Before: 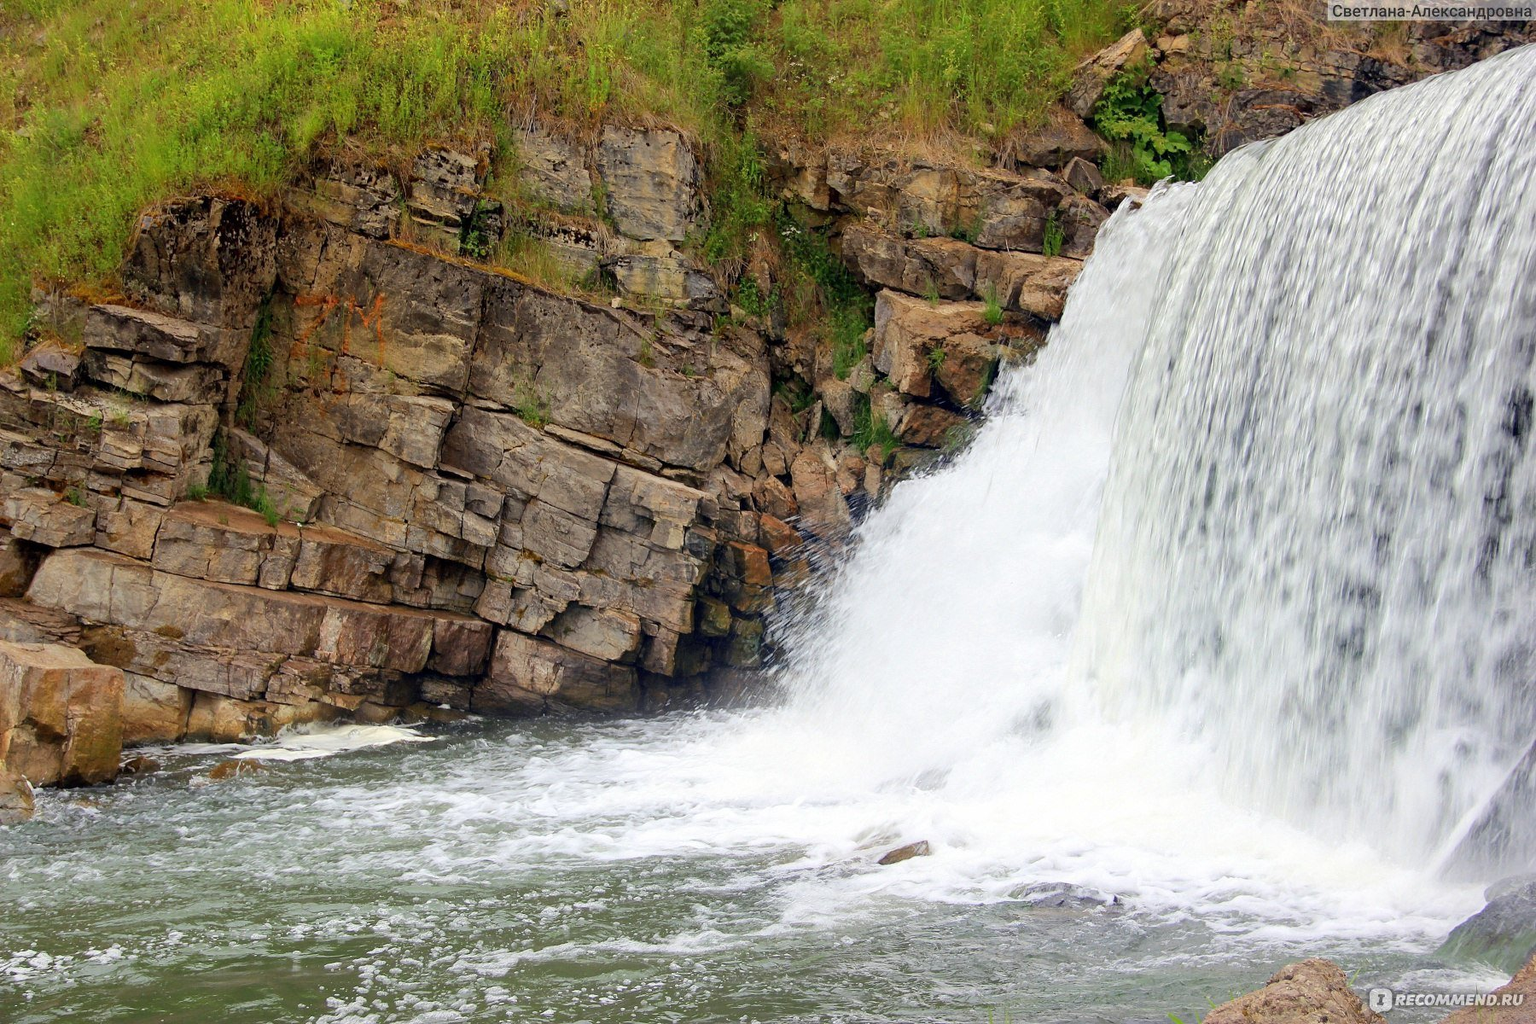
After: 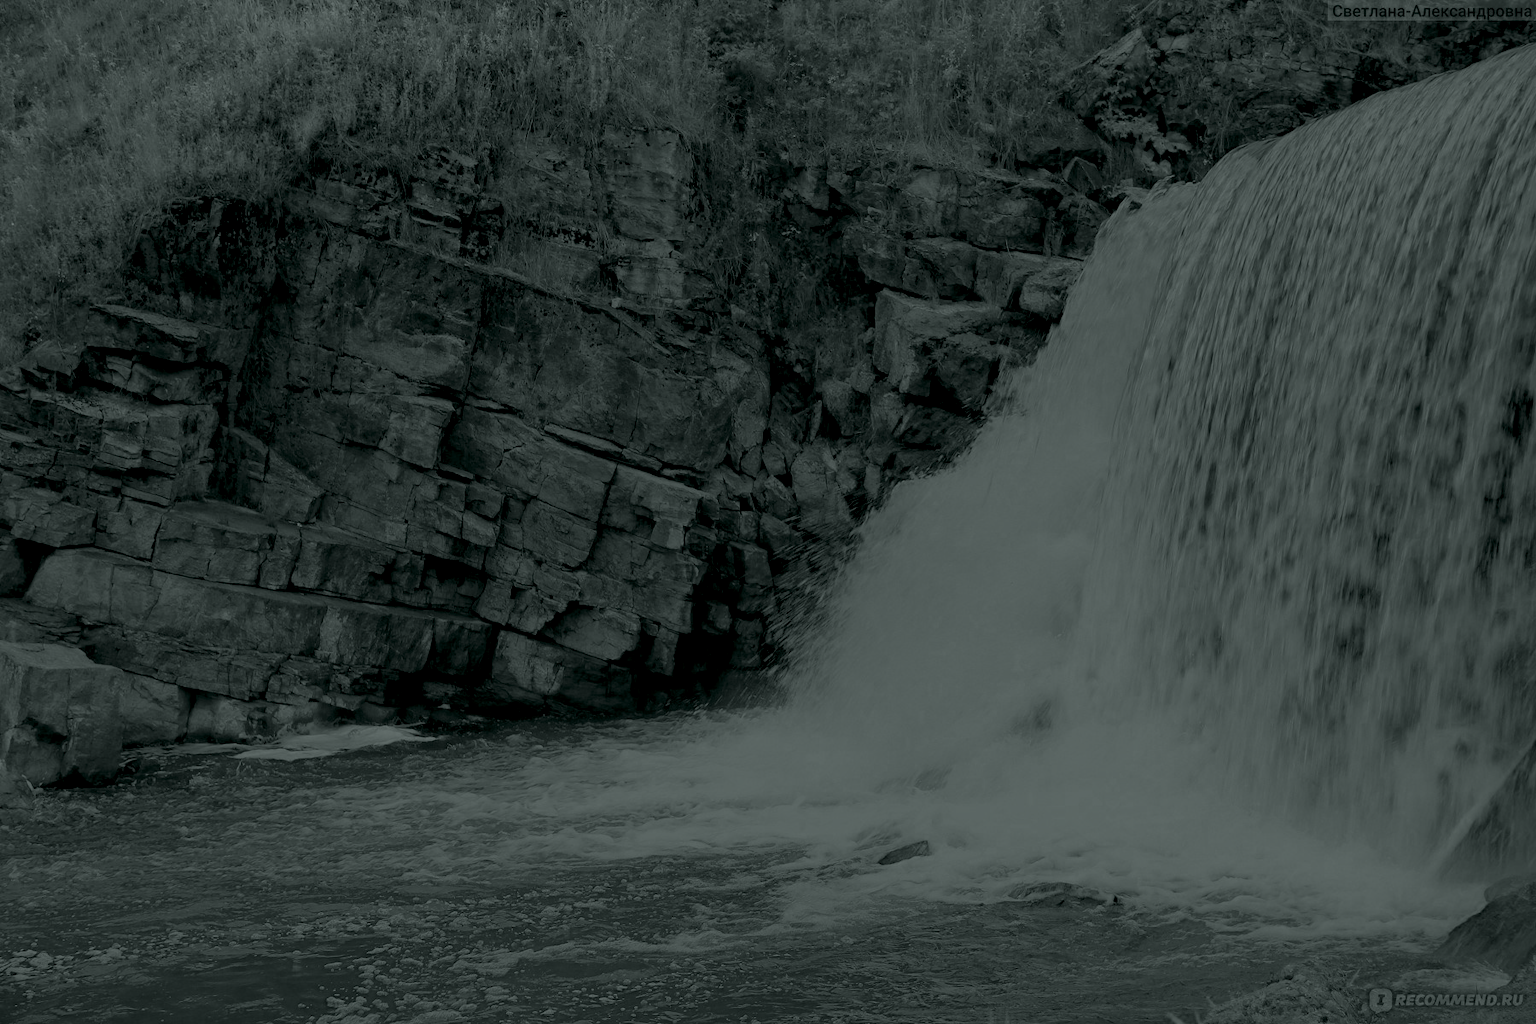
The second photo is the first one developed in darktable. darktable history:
colorize: hue 90°, saturation 19%, lightness 1.59%, version 1
color calibration: output R [1.422, -0.35, -0.252, 0], output G [-0.238, 1.259, -0.084, 0], output B [-0.081, -0.196, 1.58, 0], output brightness [0.49, 0.671, -0.57, 0], illuminant same as pipeline (D50), adaptation none (bypass), saturation algorithm version 1 (2020)
